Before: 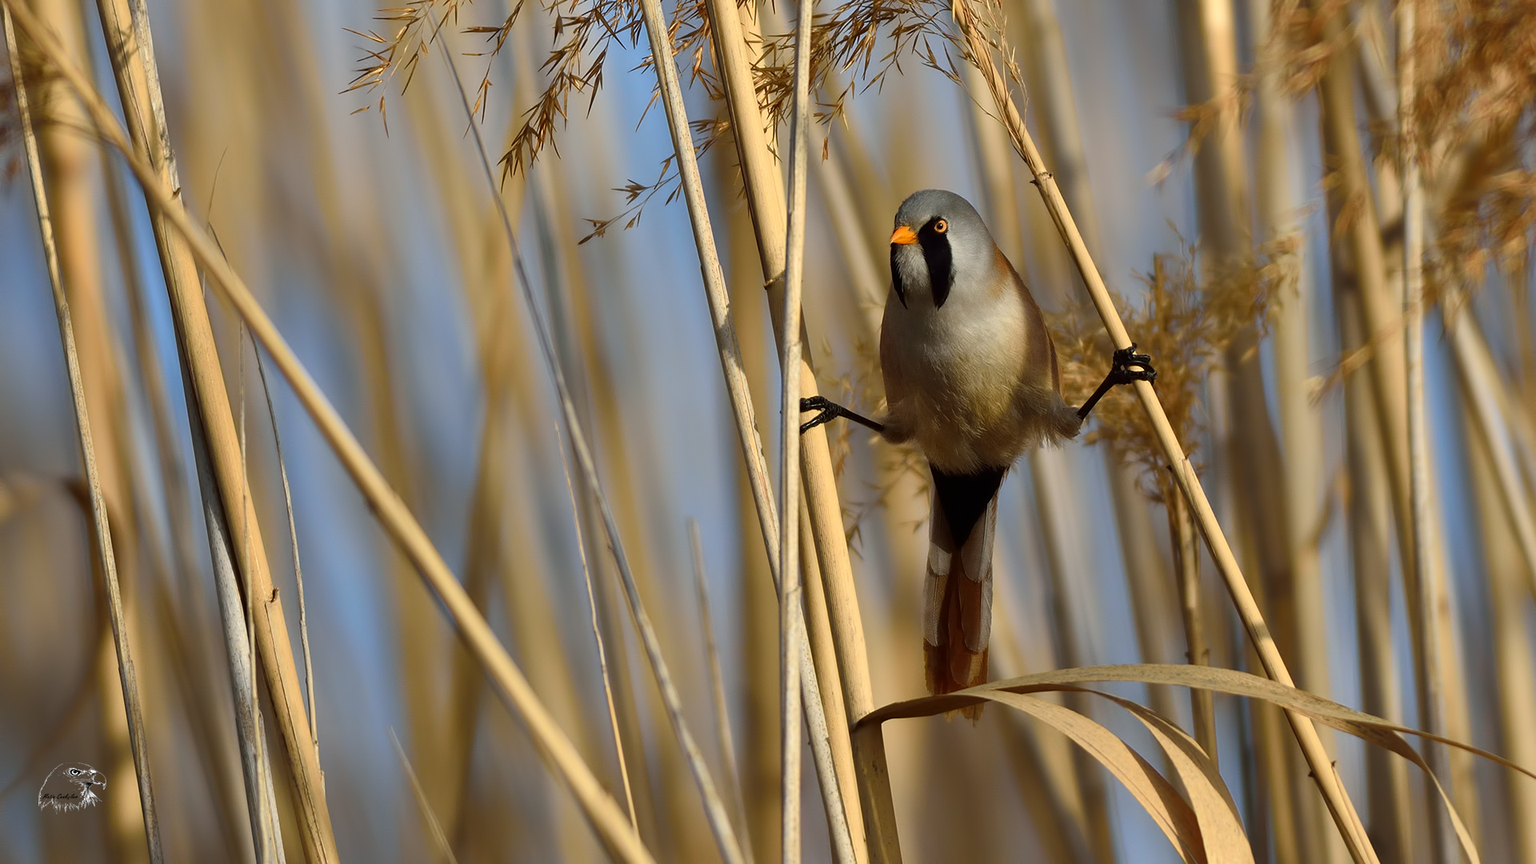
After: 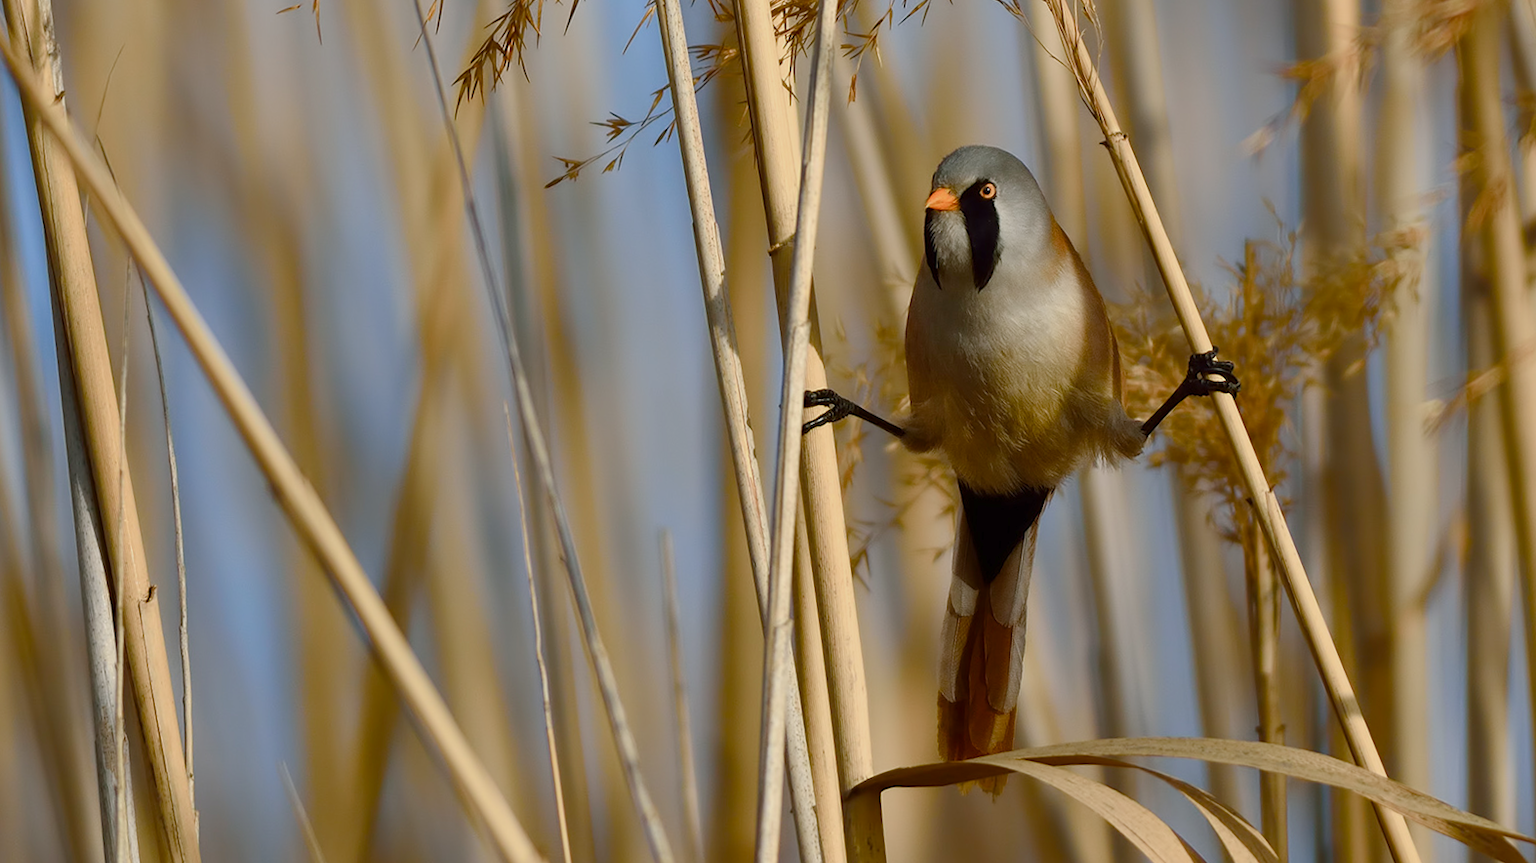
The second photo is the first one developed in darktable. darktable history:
crop and rotate: angle -3.27°, left 5.211%, top 5.211%, right 4.607%, bottom 4.607%
color balance rgb: shadows lift › chroma 1%, shadows lift › hue 113°, highlights gain › chroma 0.2%, highlights gain › hue 333°, perceptual saturation grading › global saturation 20%, perceptual saturation grading › highlights -50%, perceptual saturation grading › shadows 25%, contrast -10%
